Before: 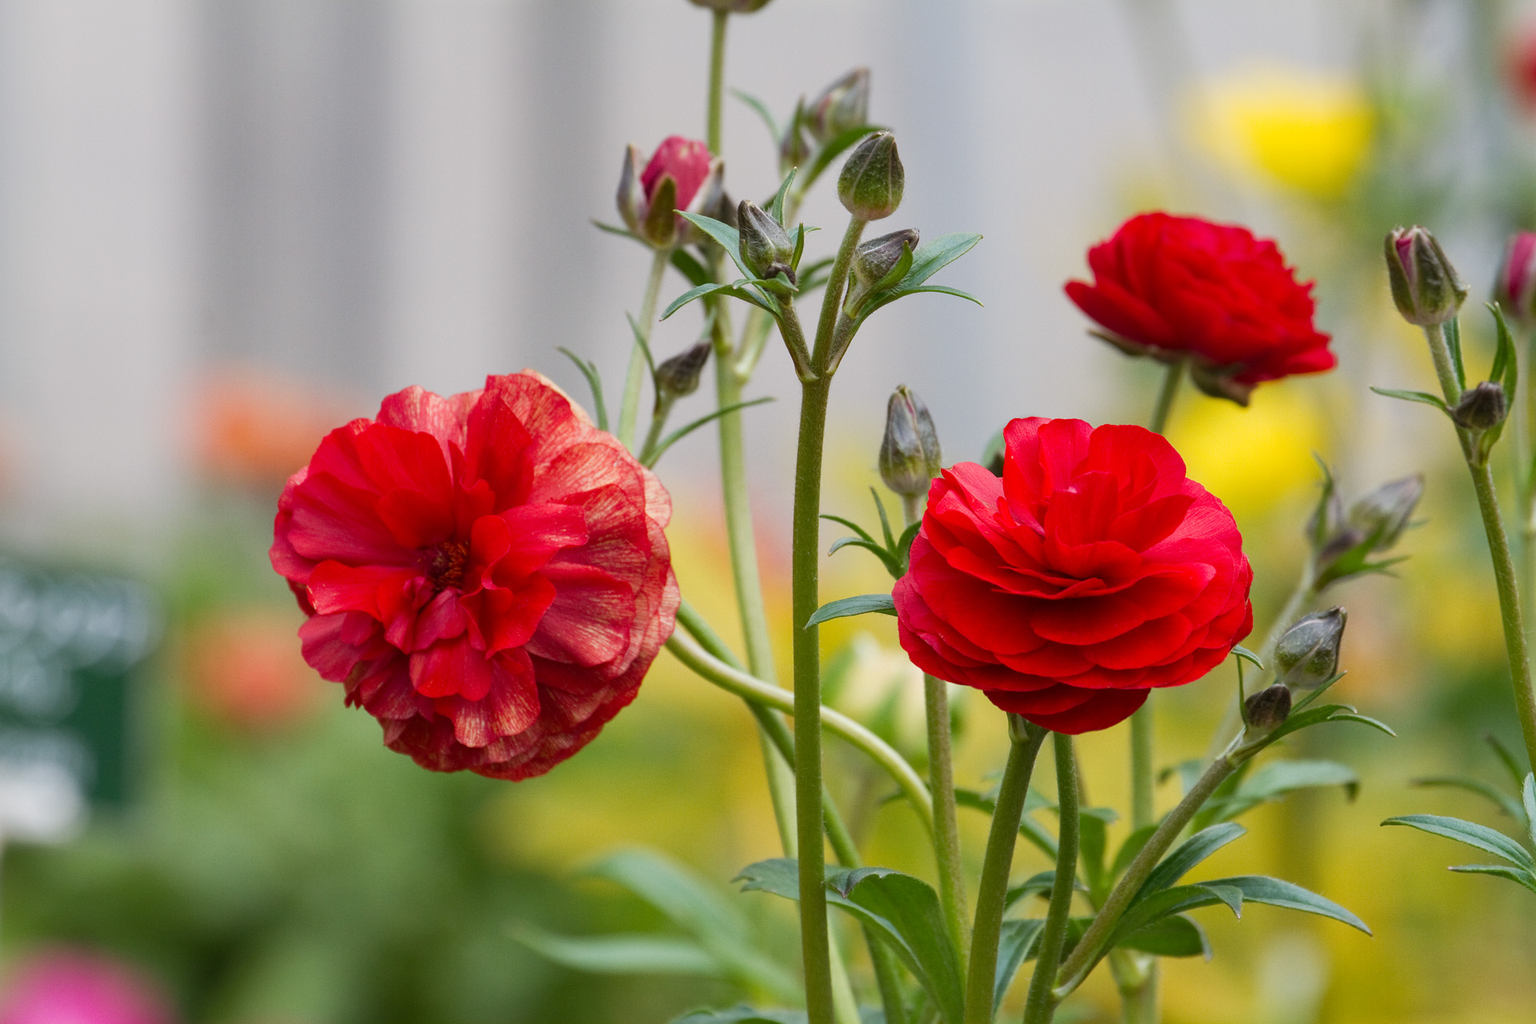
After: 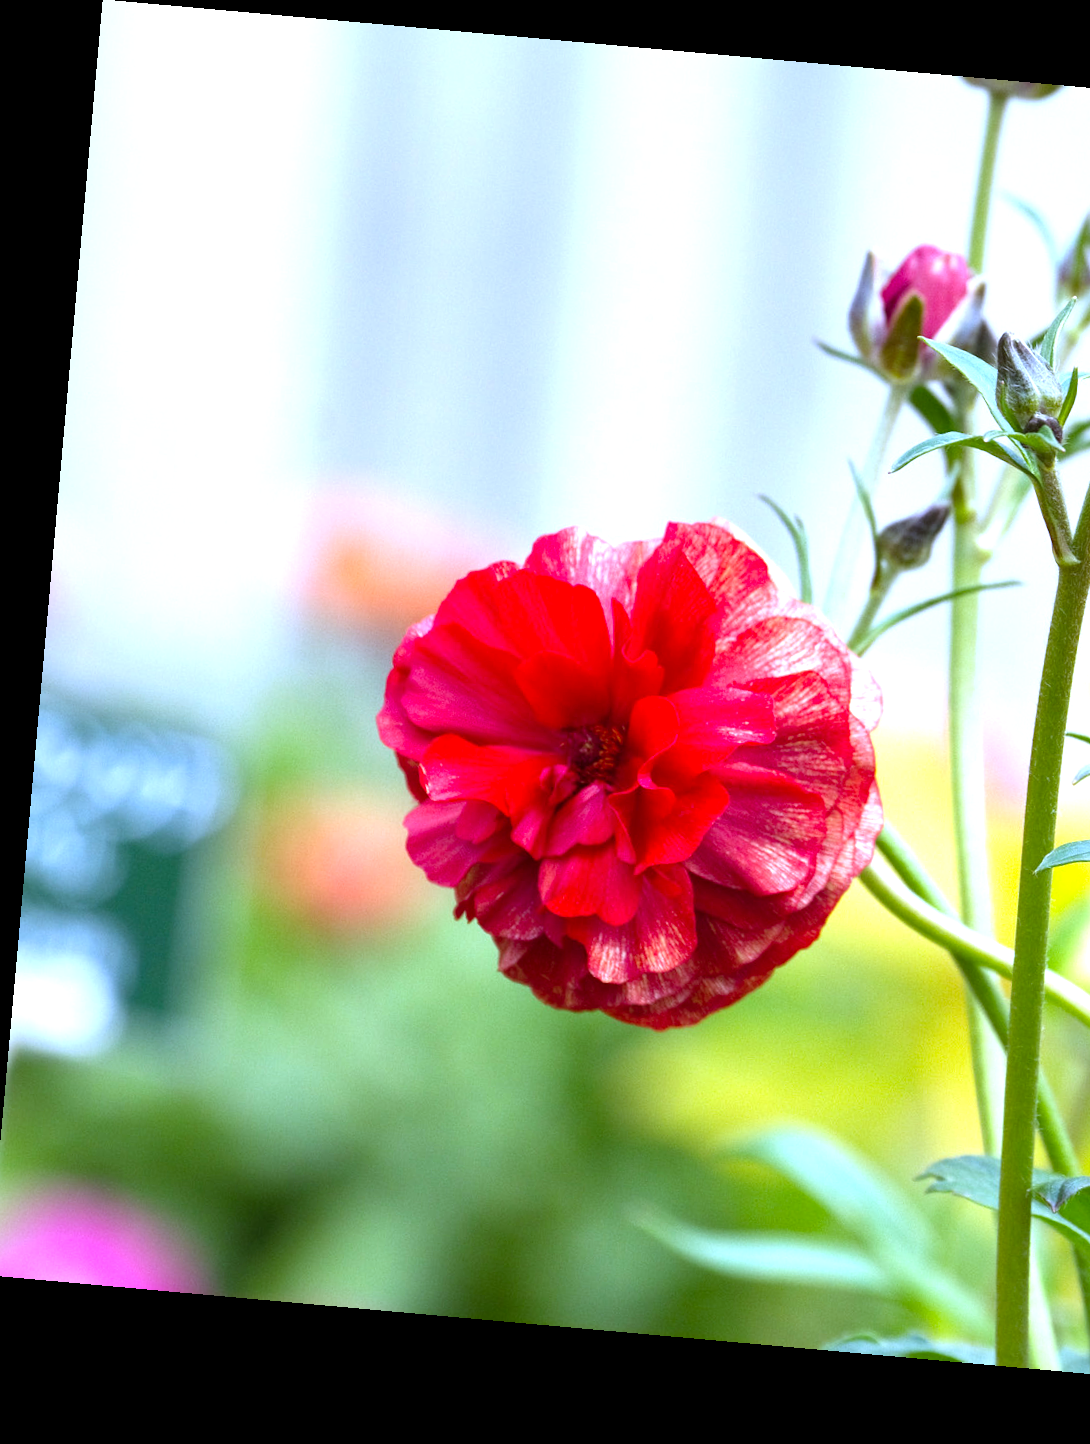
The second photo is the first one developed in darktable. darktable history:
crop: left 0.587%, right 45.588%, bottom 0.086%
white balance: red 0.871, blue 1.249
rotate and perspective: rotation 5.12°, automatic cropping off
levels: levels [0, 0.352, 0.703]
